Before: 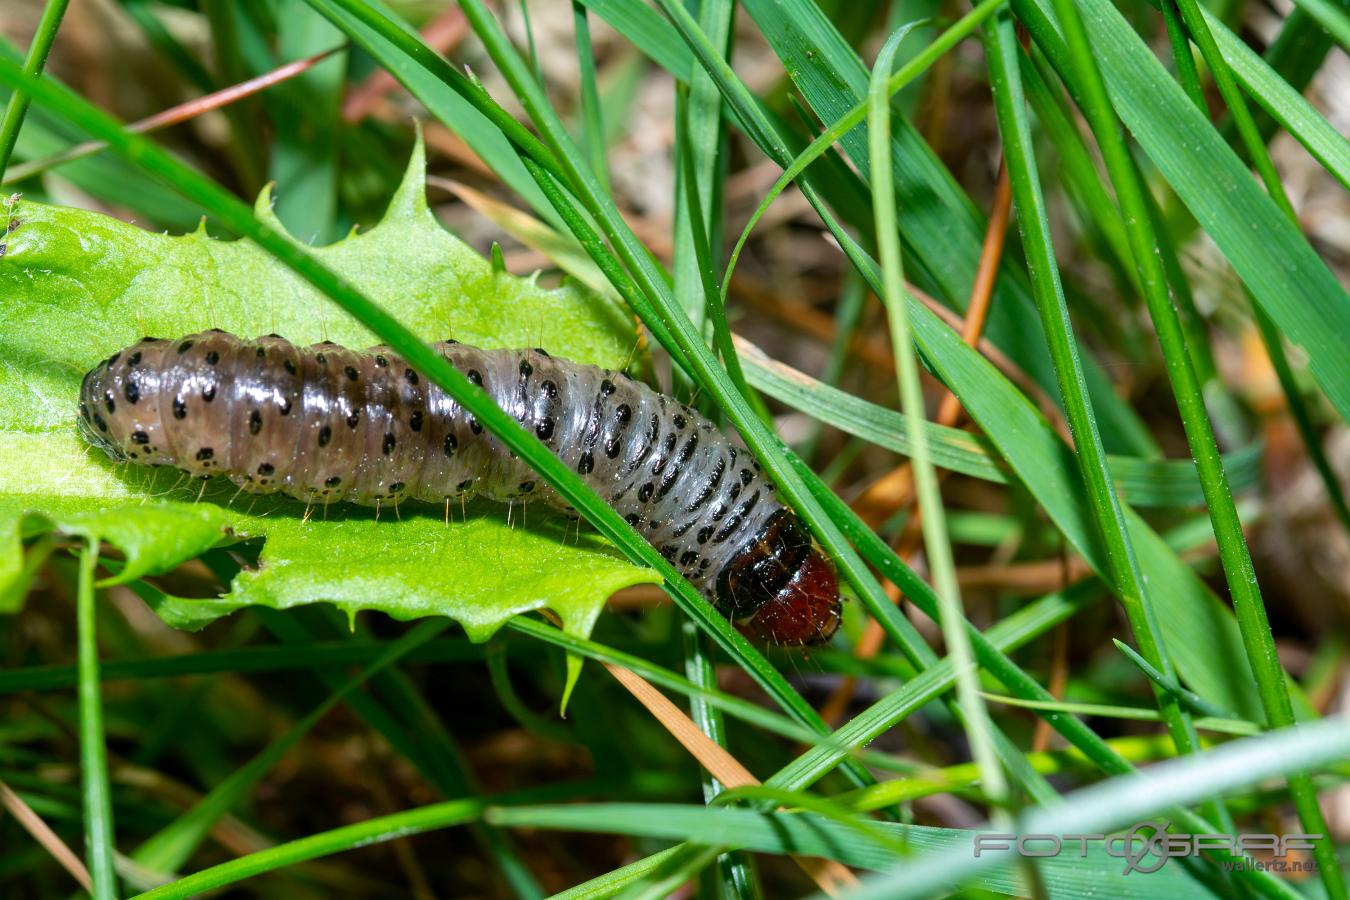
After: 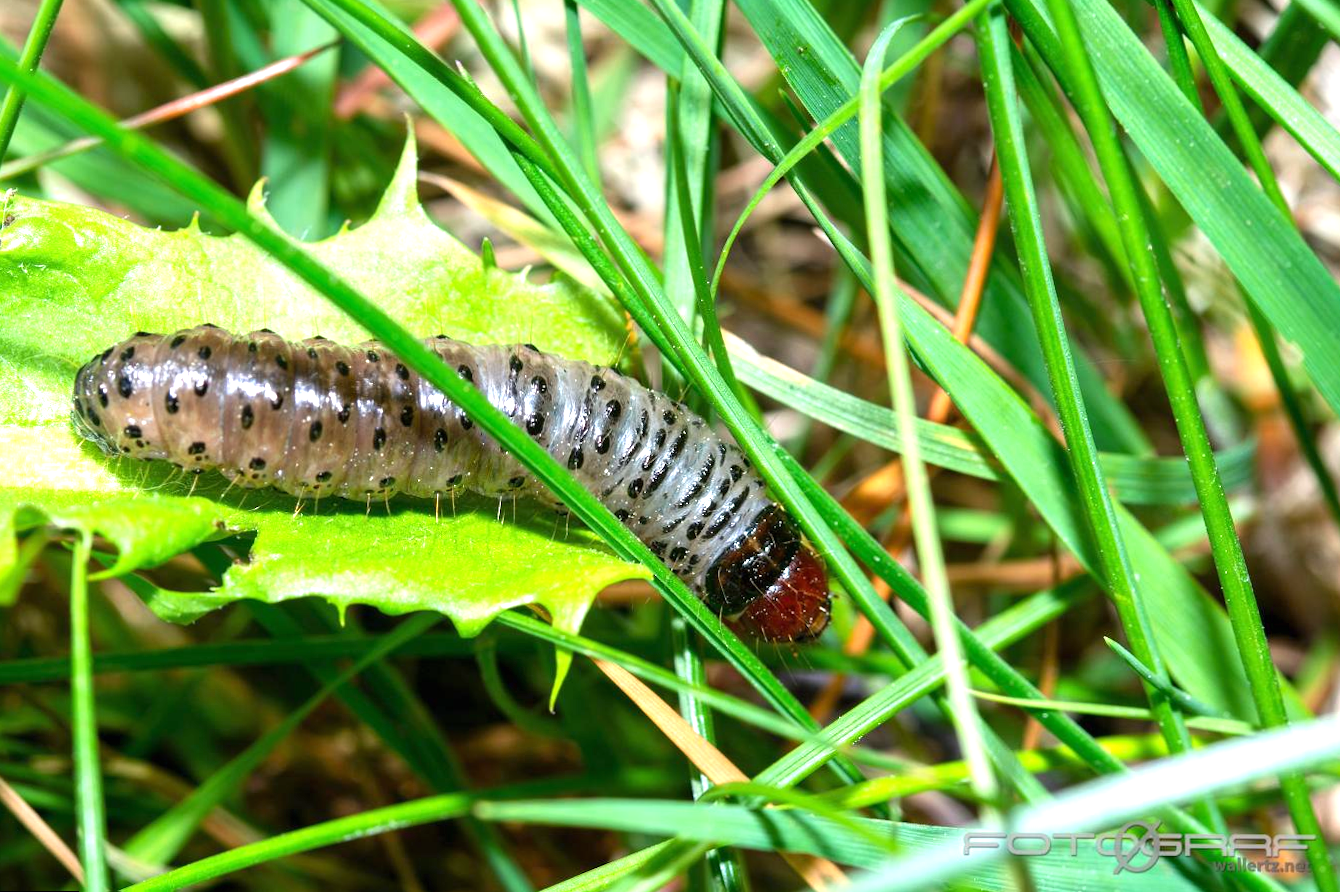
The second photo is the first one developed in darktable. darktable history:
rotate and perspective: rotation 0.192°, lens shift (horizontal) -0.015, crop left 0.005, crop right 0.996, crop top 0.006, crop bottom 0.99
exposure: black level correction 0, exposure 0.9 EV, compensate highlight preservation false
